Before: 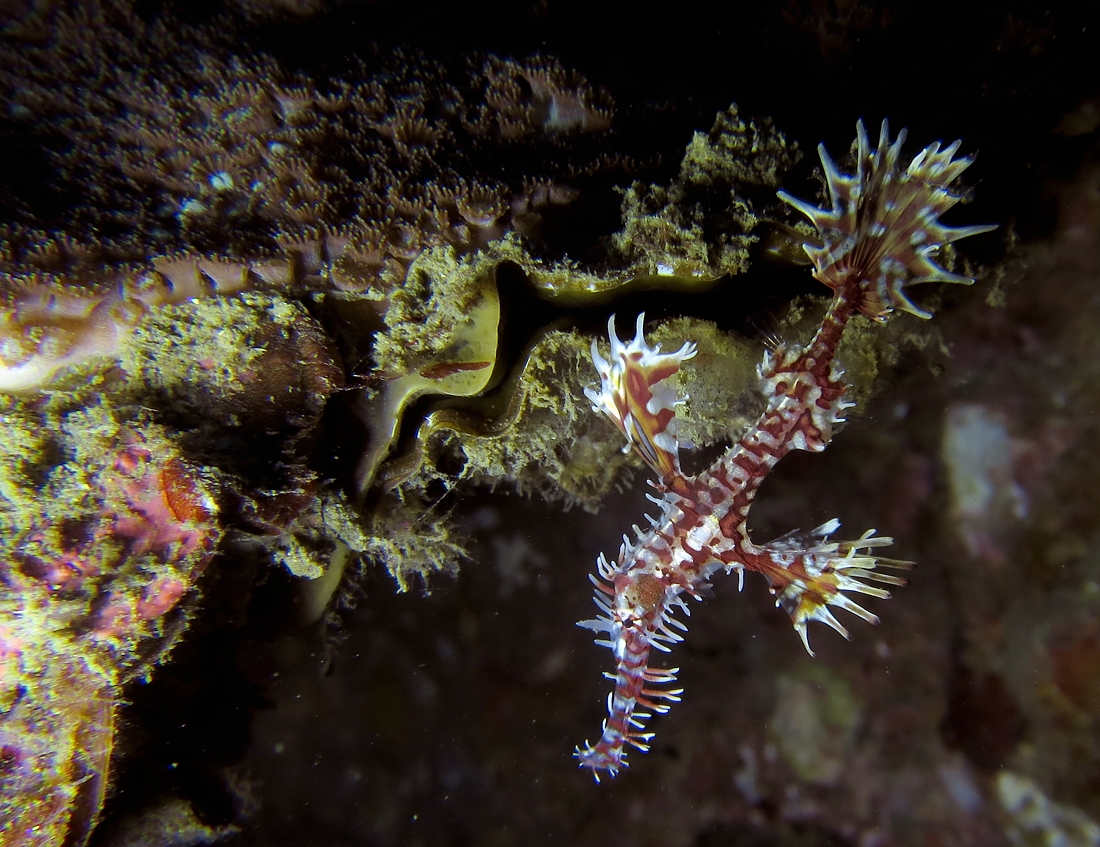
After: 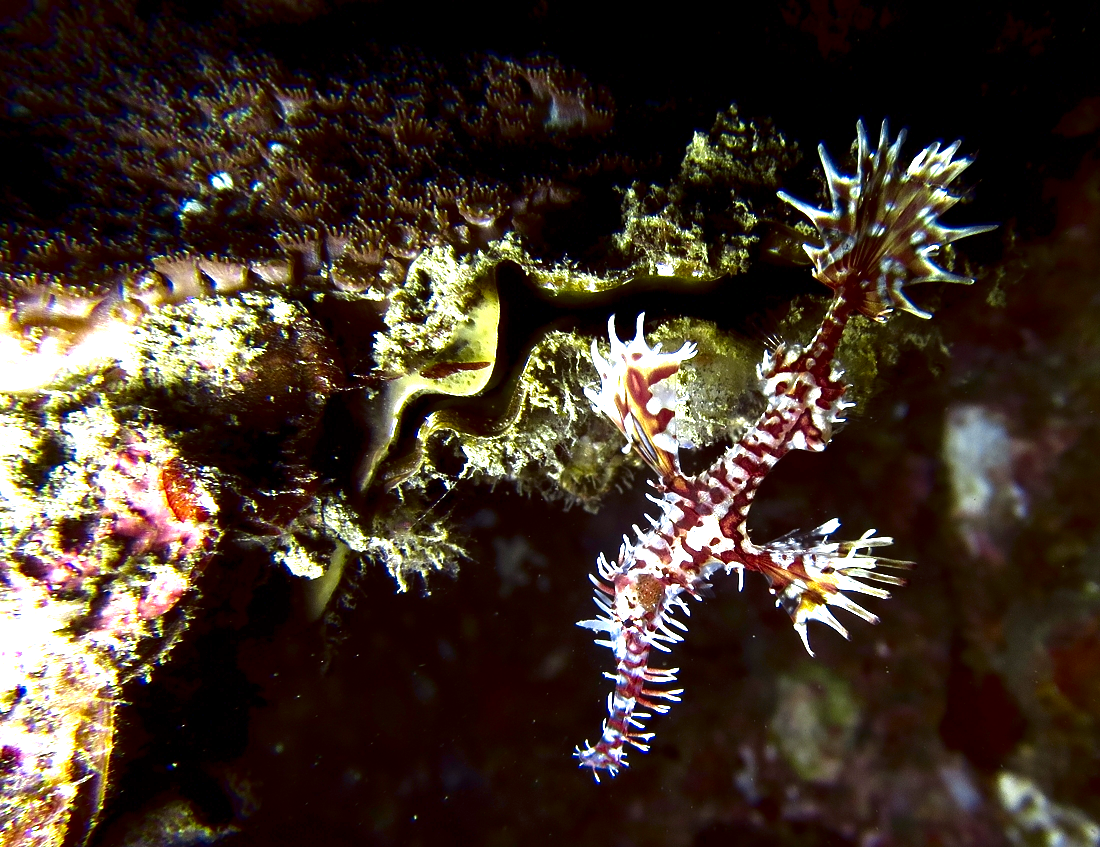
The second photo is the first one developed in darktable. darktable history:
exposure: black level correction 0.001, exposure 1.822 EV, compensate exposure bias true, compensate highlight preservation false
contrast brightness saturation: brightness -0.52
